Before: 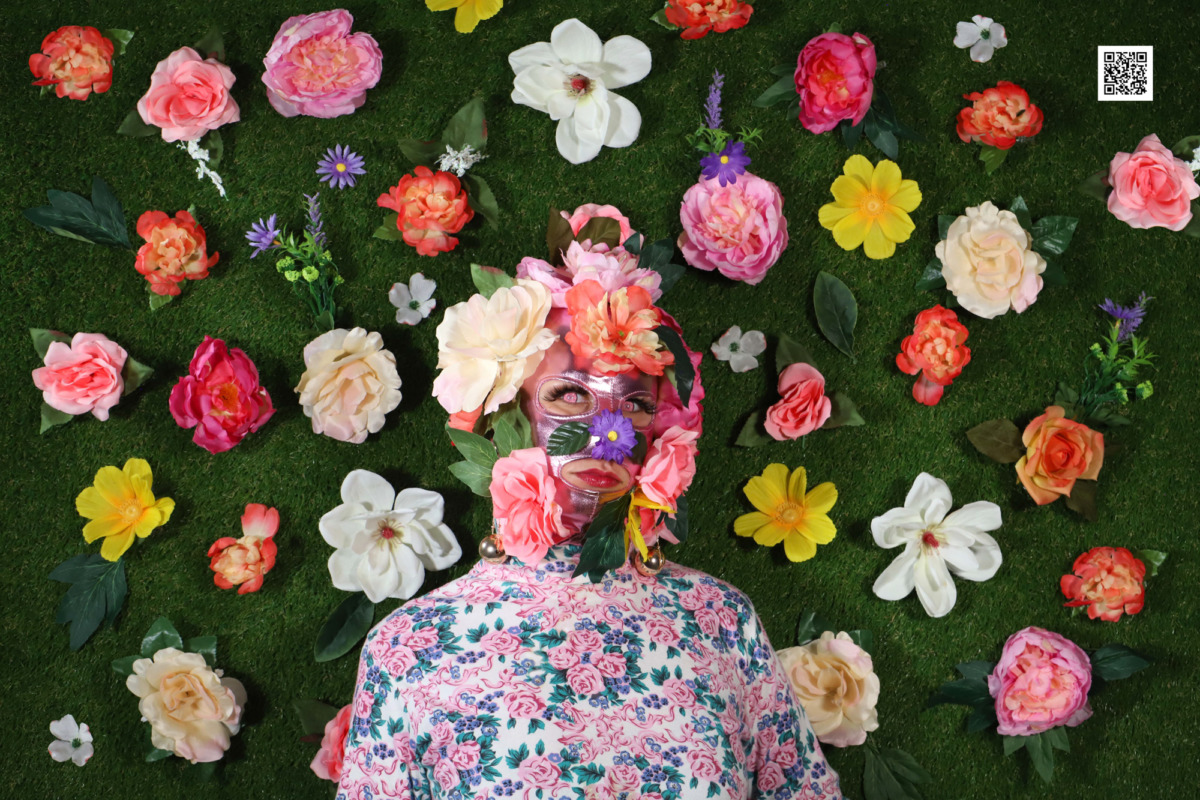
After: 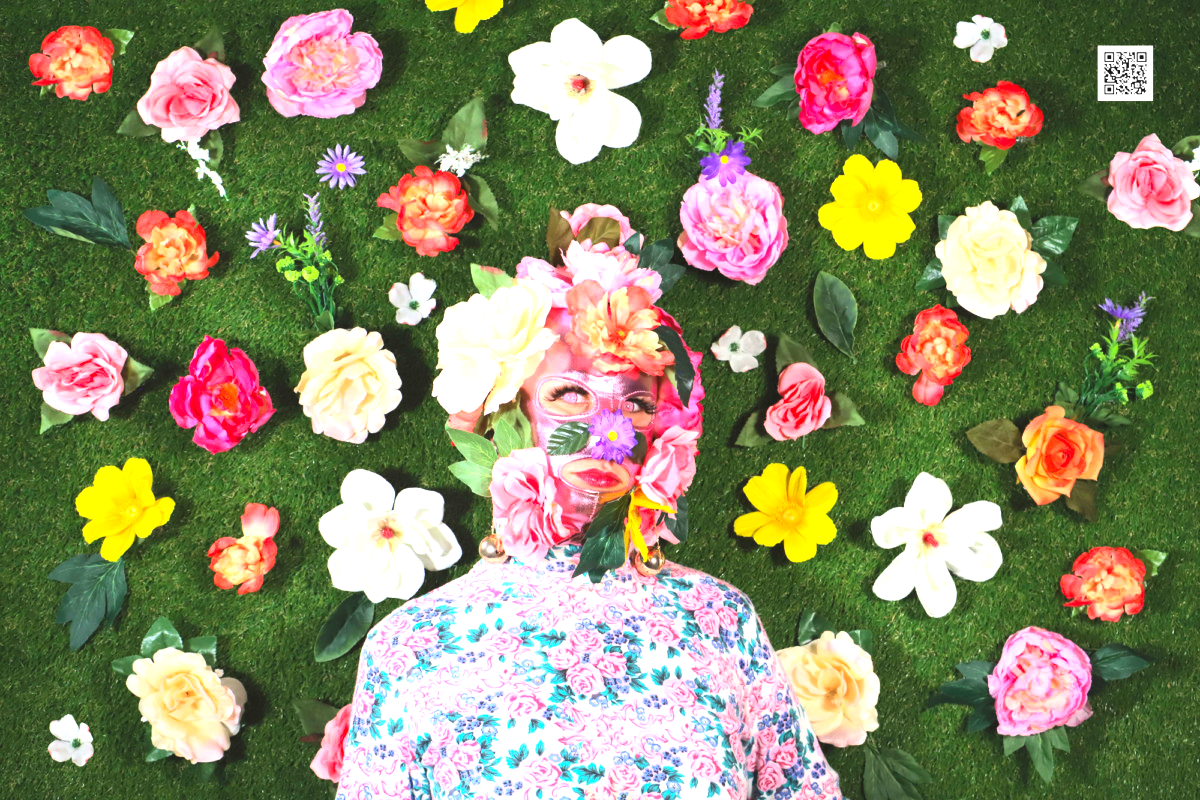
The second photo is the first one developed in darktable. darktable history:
exposure: black level correction -0.002, exposure 1.35 EV, compensate highlight preservation false
contrast brightness saturation: contrast 0.2, brightness 0.16, saturation 0.22
